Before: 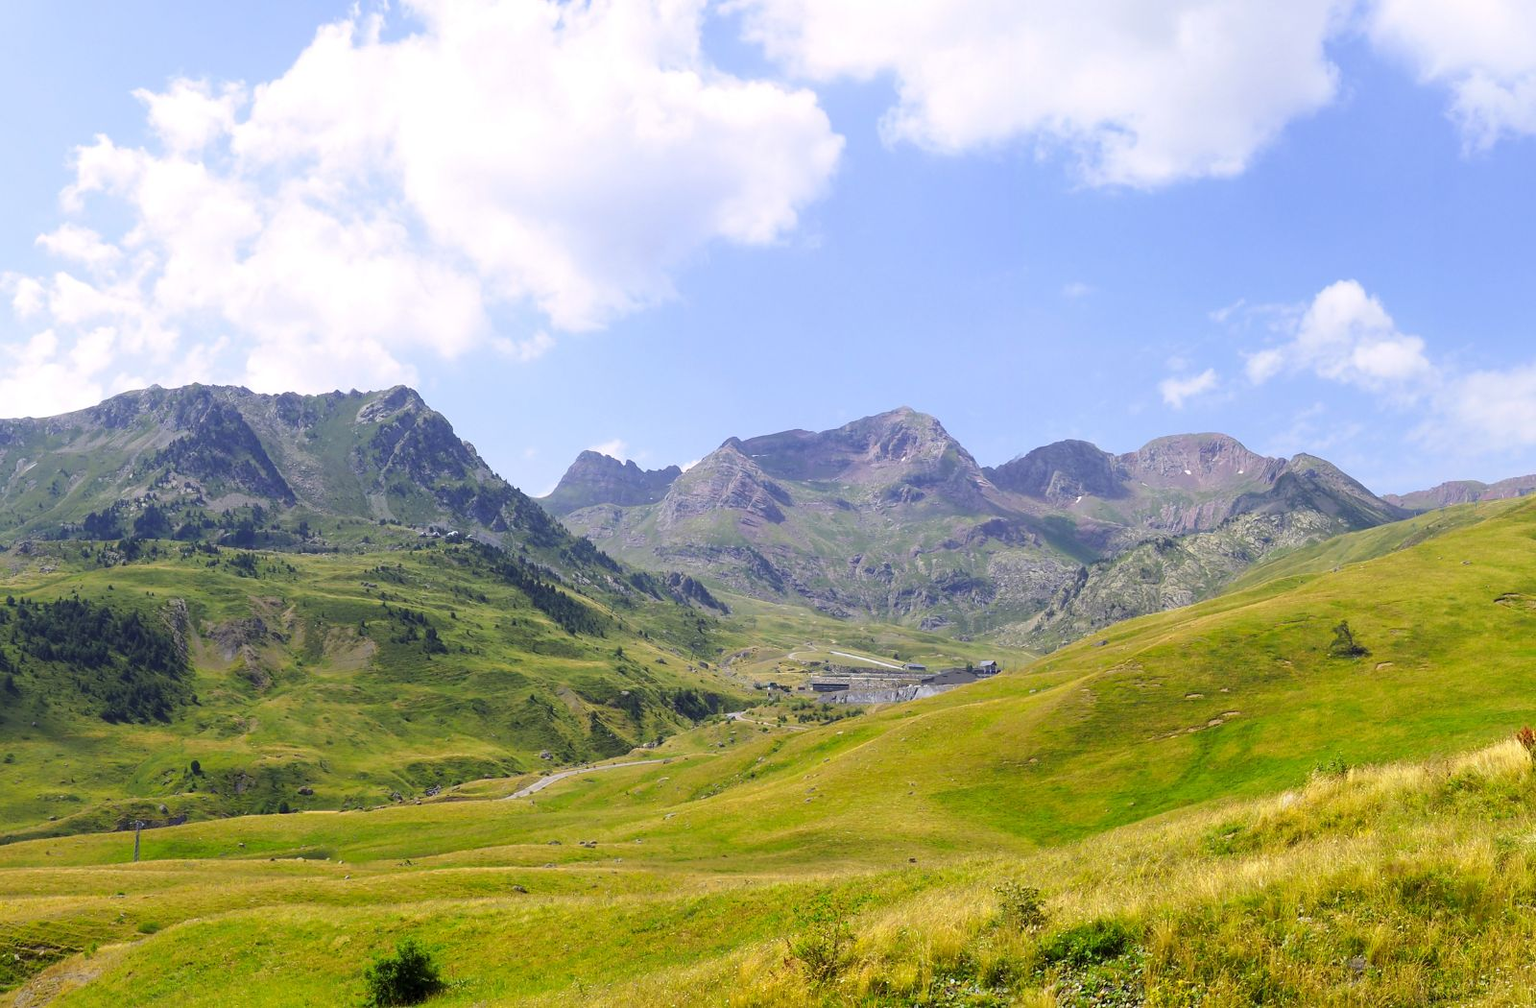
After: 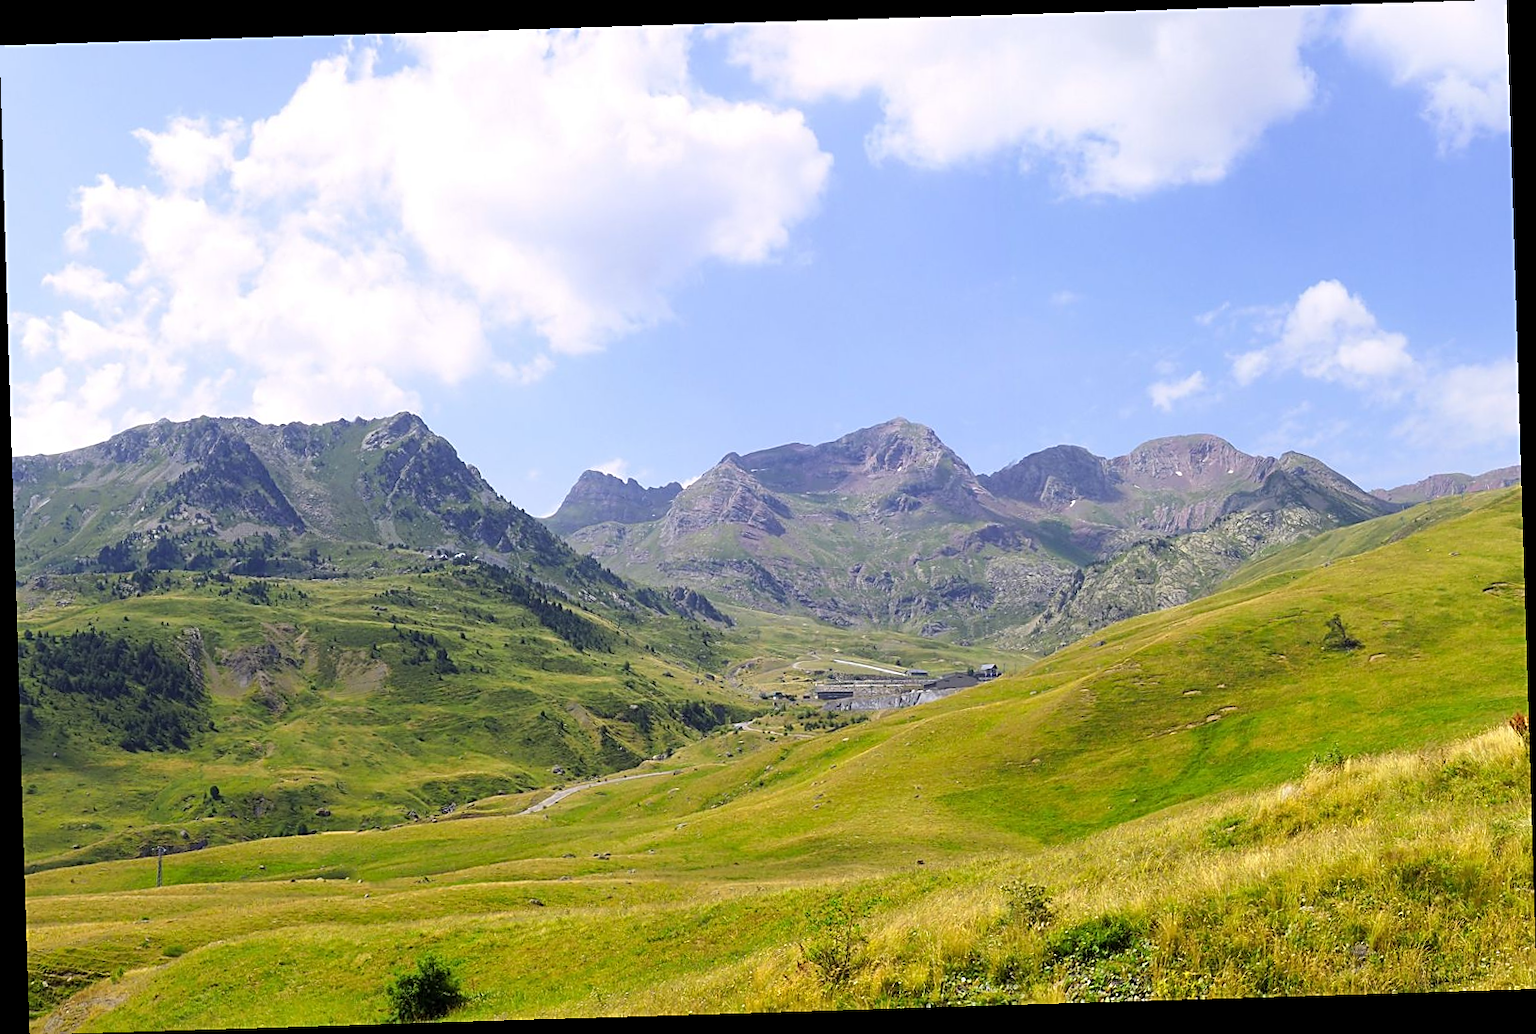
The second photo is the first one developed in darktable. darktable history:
sharpen: on, module defaults
rotate and perspective: rotation -1.75°, automatic cropping off
